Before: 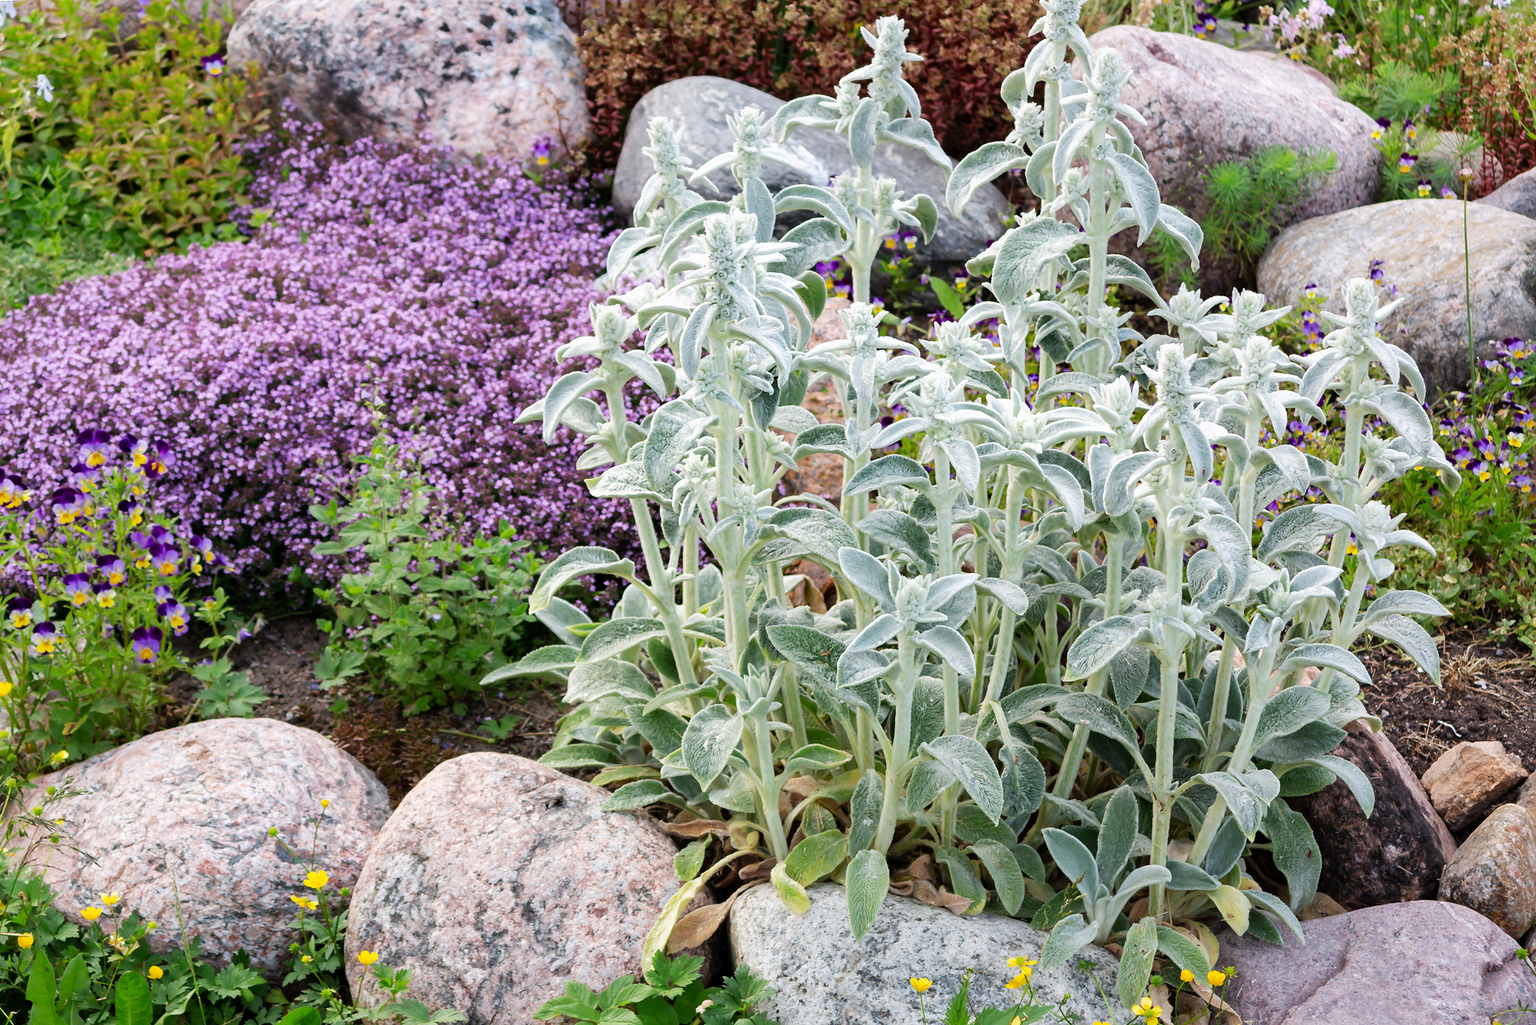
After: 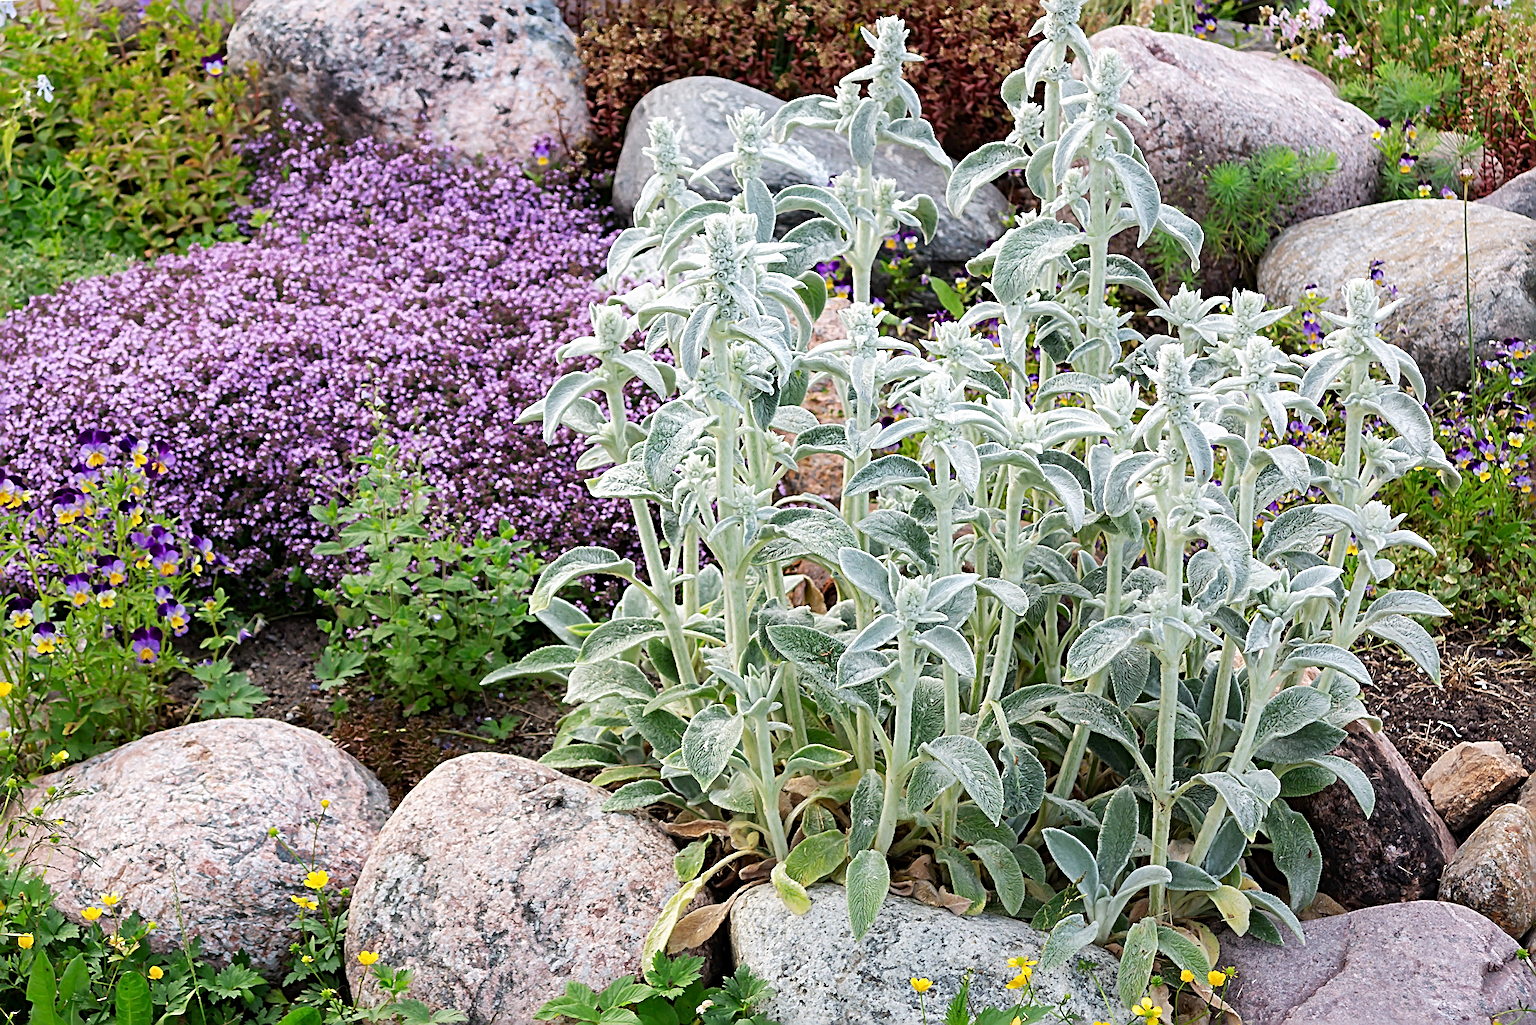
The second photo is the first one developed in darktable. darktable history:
sharpen: radius 3.717, amount 0.94
